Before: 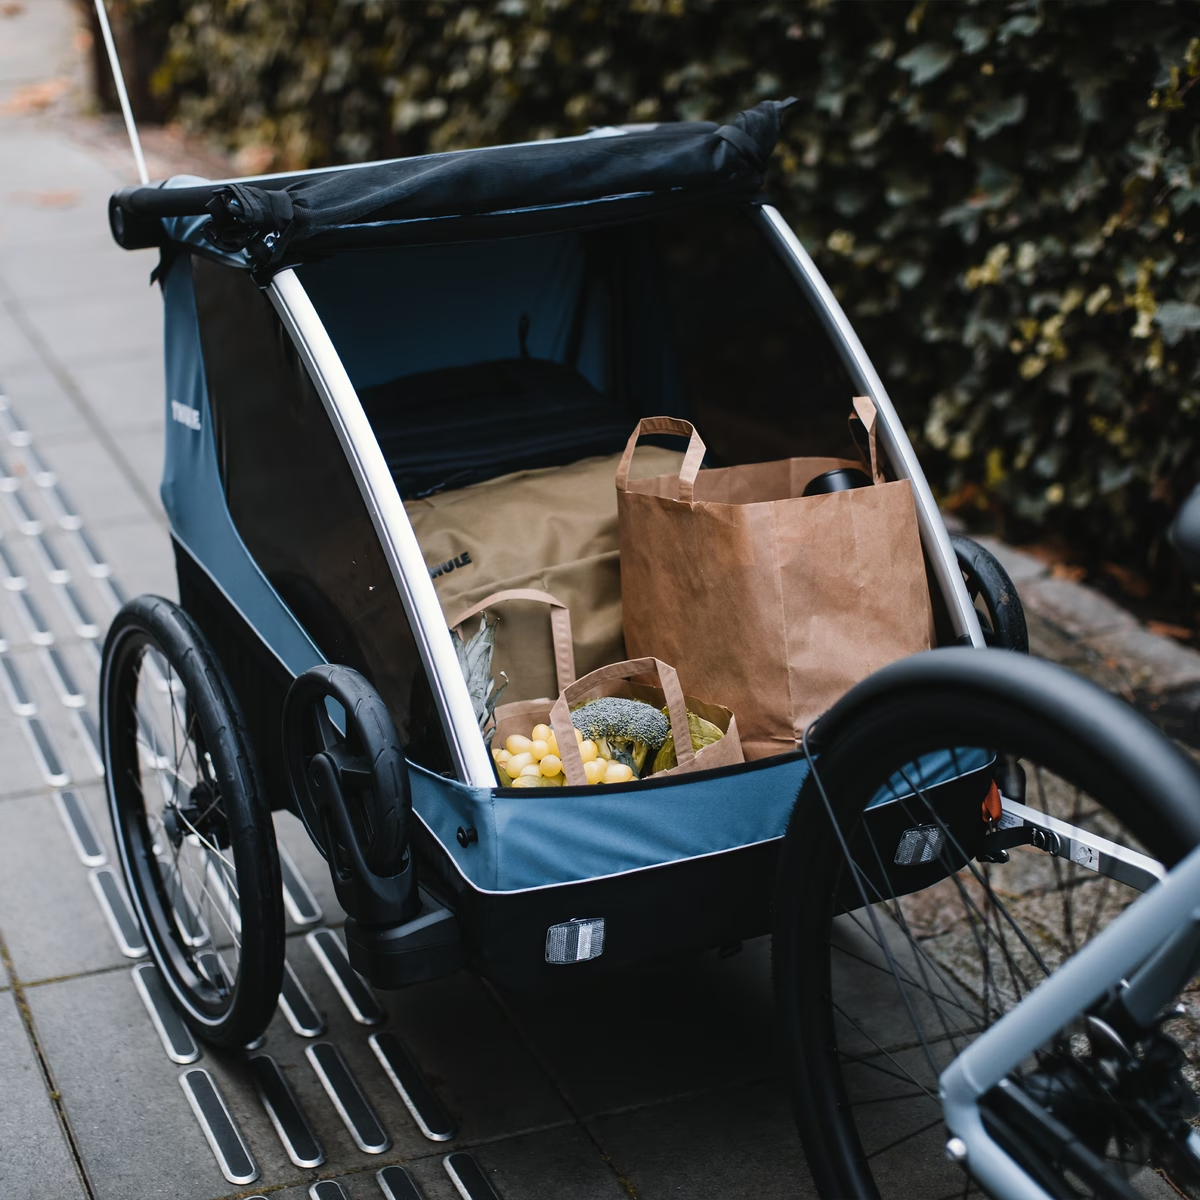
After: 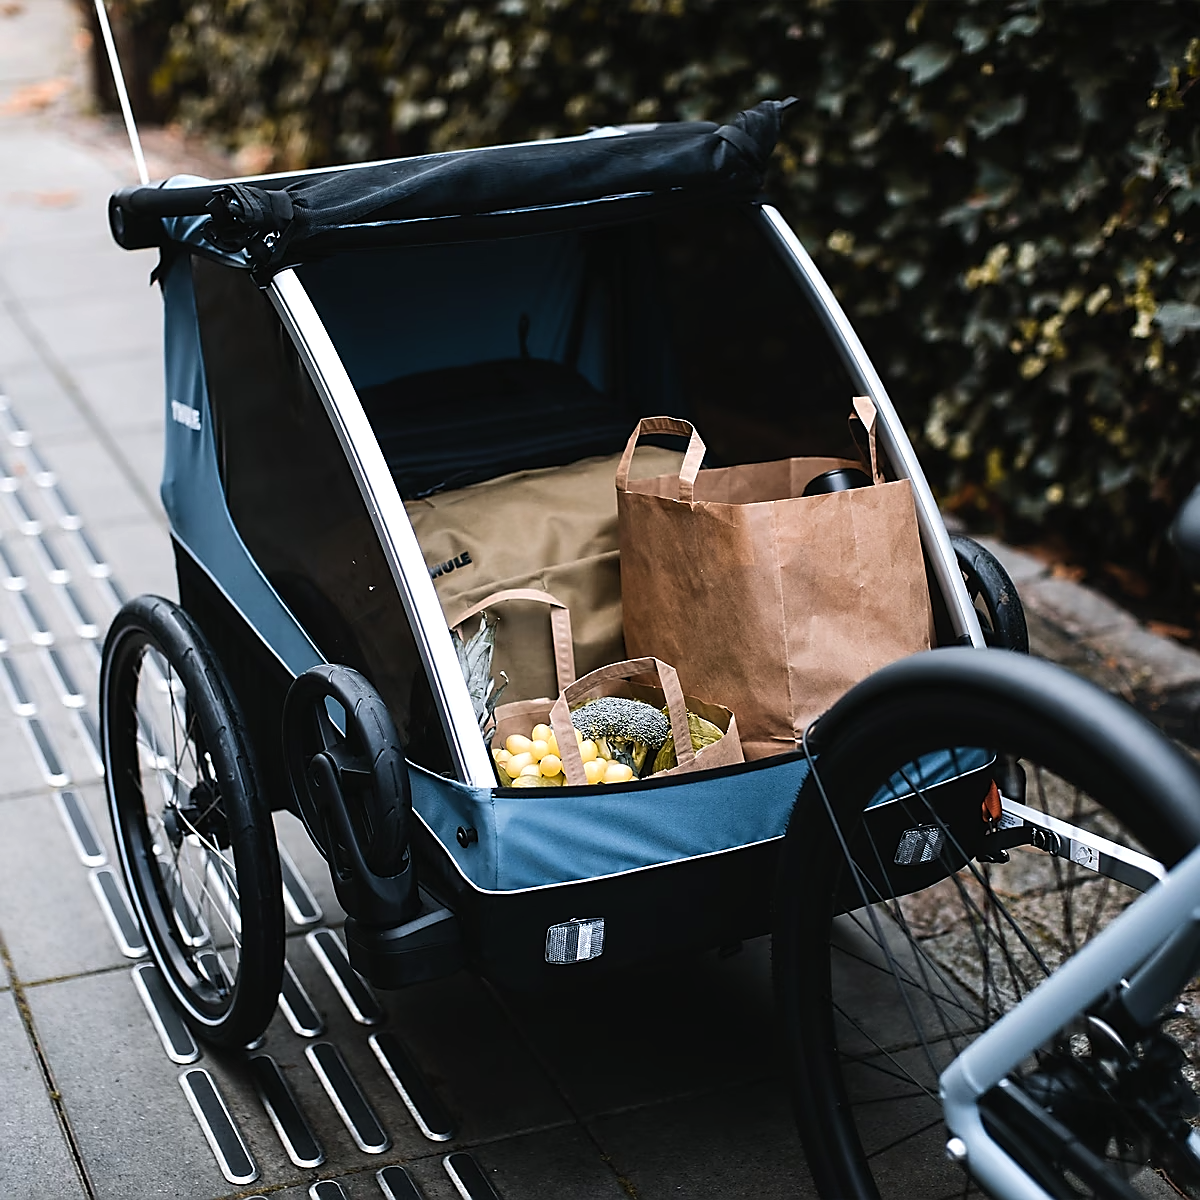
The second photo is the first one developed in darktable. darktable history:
levels: white 99.9%, levels [0, 0.492, 0.984]
sharpen: radius 1.397, amount 1.264, threshold 0.831
tone equalizer: -8 EV -0.387 EV, -7 EV -0.38 EV, -6 EV -0.311 EV, -5 EV -0.236 EV, -3 EV 0.234 EV, -2 EV 0.32 EV, -1 EV 0.367 EV, +0 EV 0.389 EV, edges refinement/feathering 500, mask exposure compensation -1.57 EV, preserve details no
